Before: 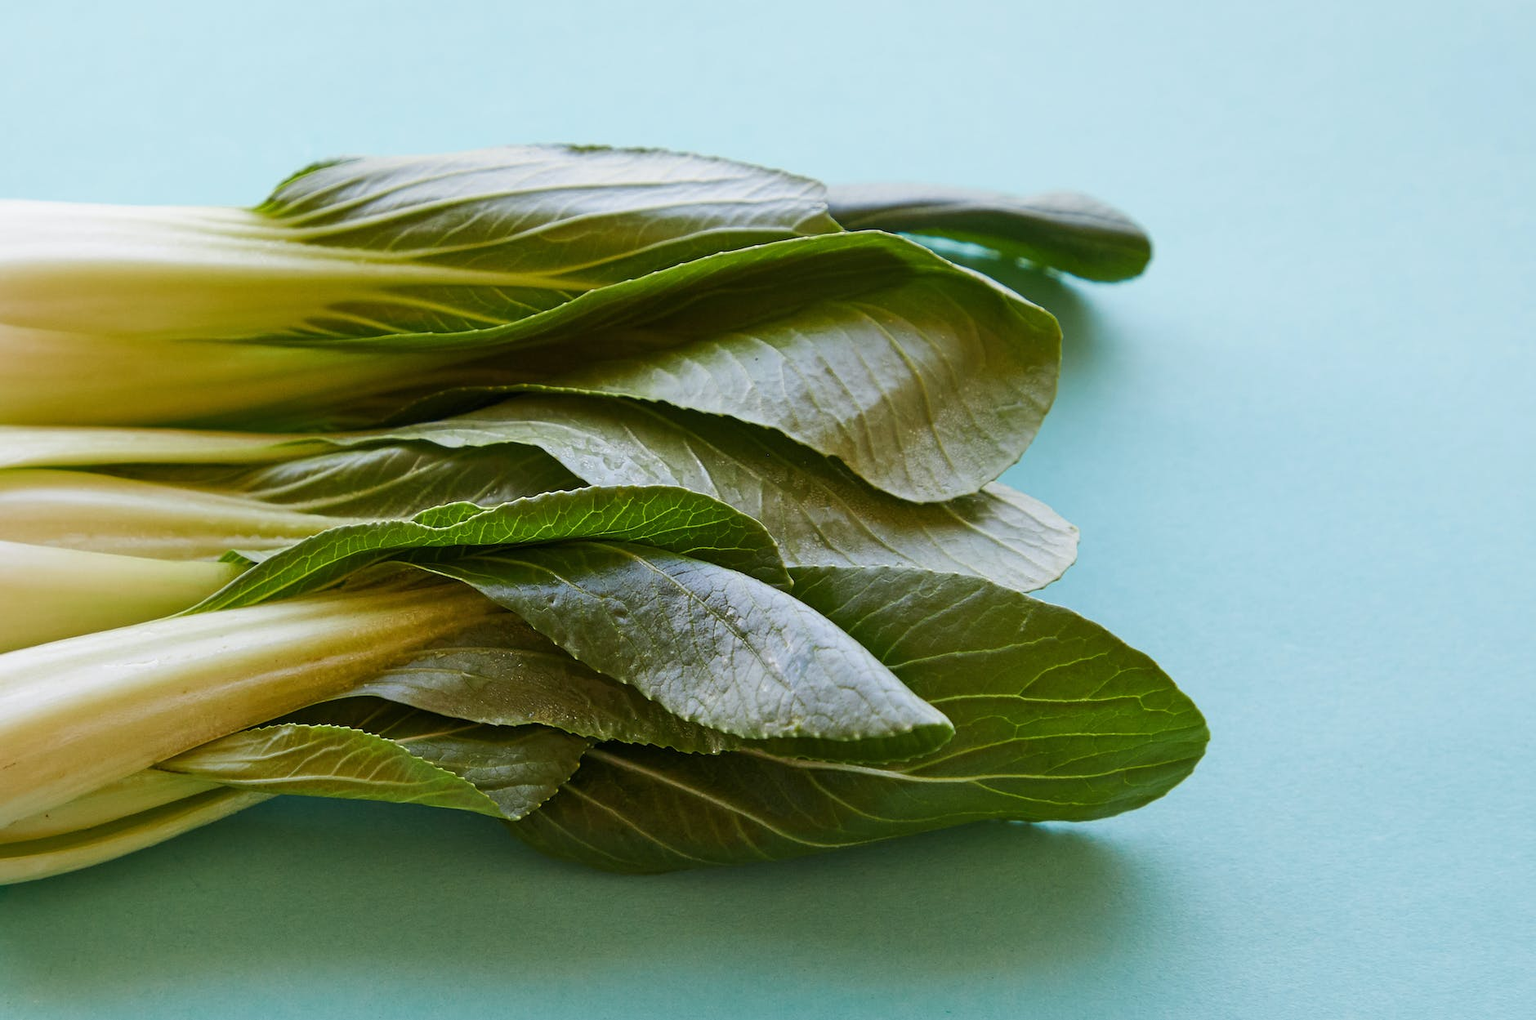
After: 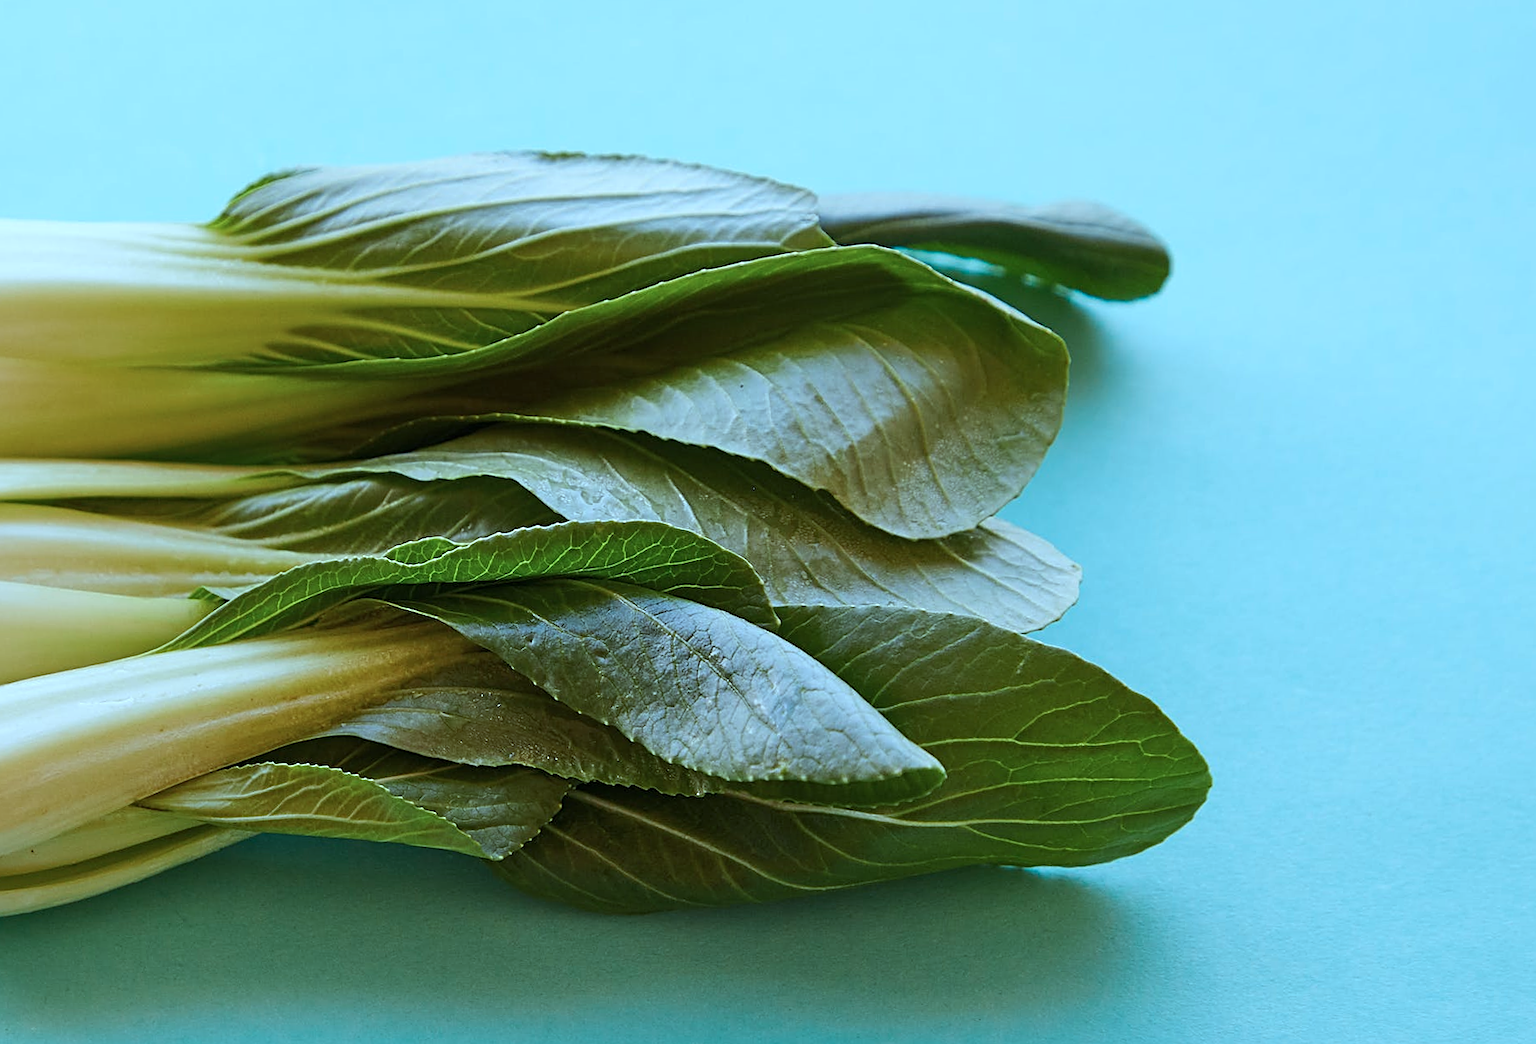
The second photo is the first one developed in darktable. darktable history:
rotate and perspective: rotation 0.074°, lens shift (vertical) 0.096, lens shift (horizontal) -0.041, crop left 0.043, crop right 0.952, crop top 0.024, crop bottom 0.979
color correction: highlights a* -11.71, highlights b* -15.58
sharpen: on, module defaults
